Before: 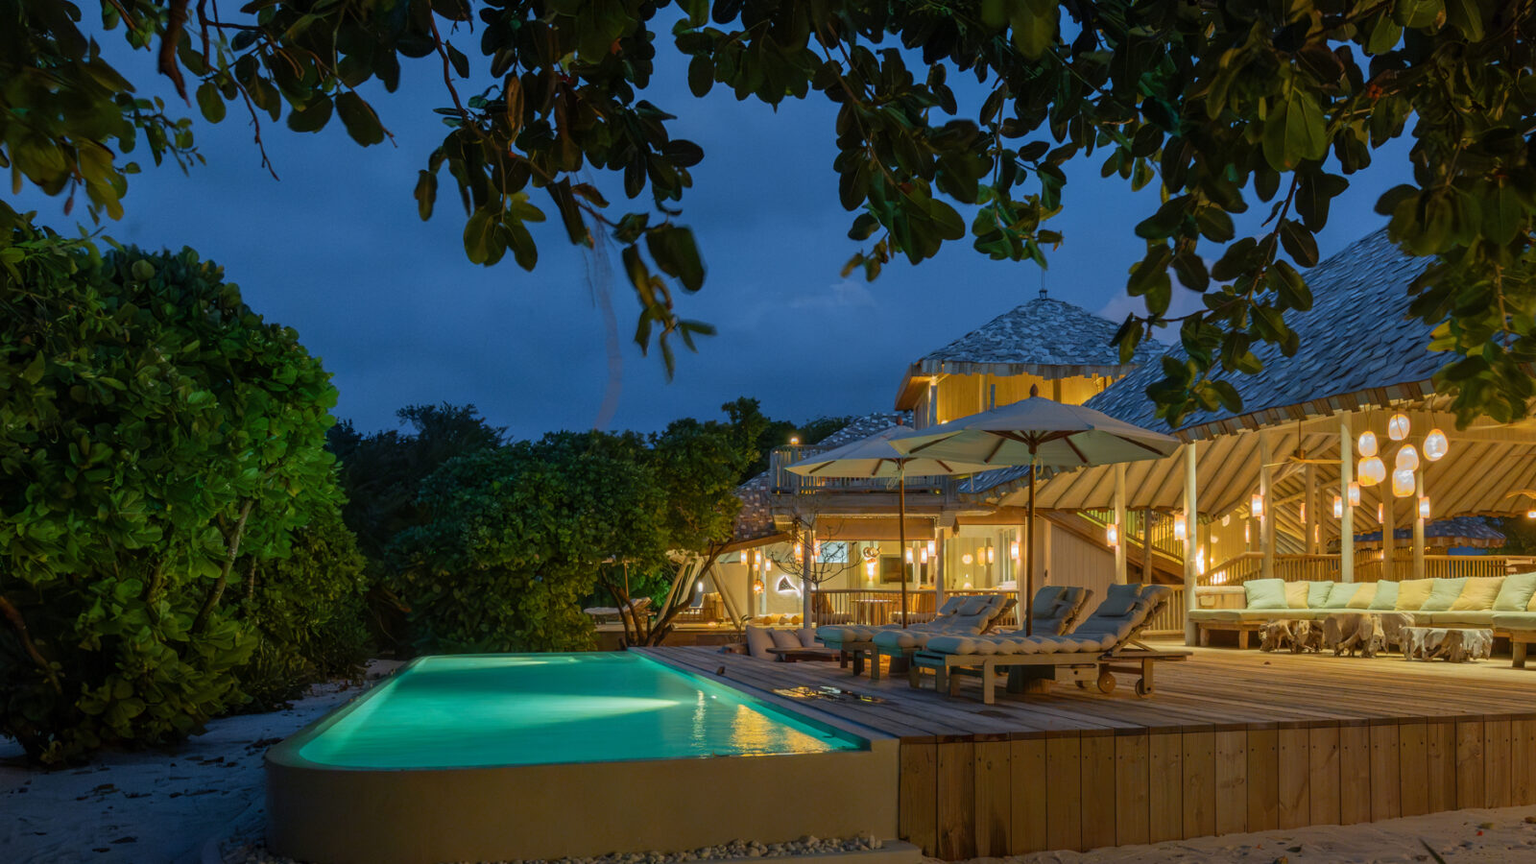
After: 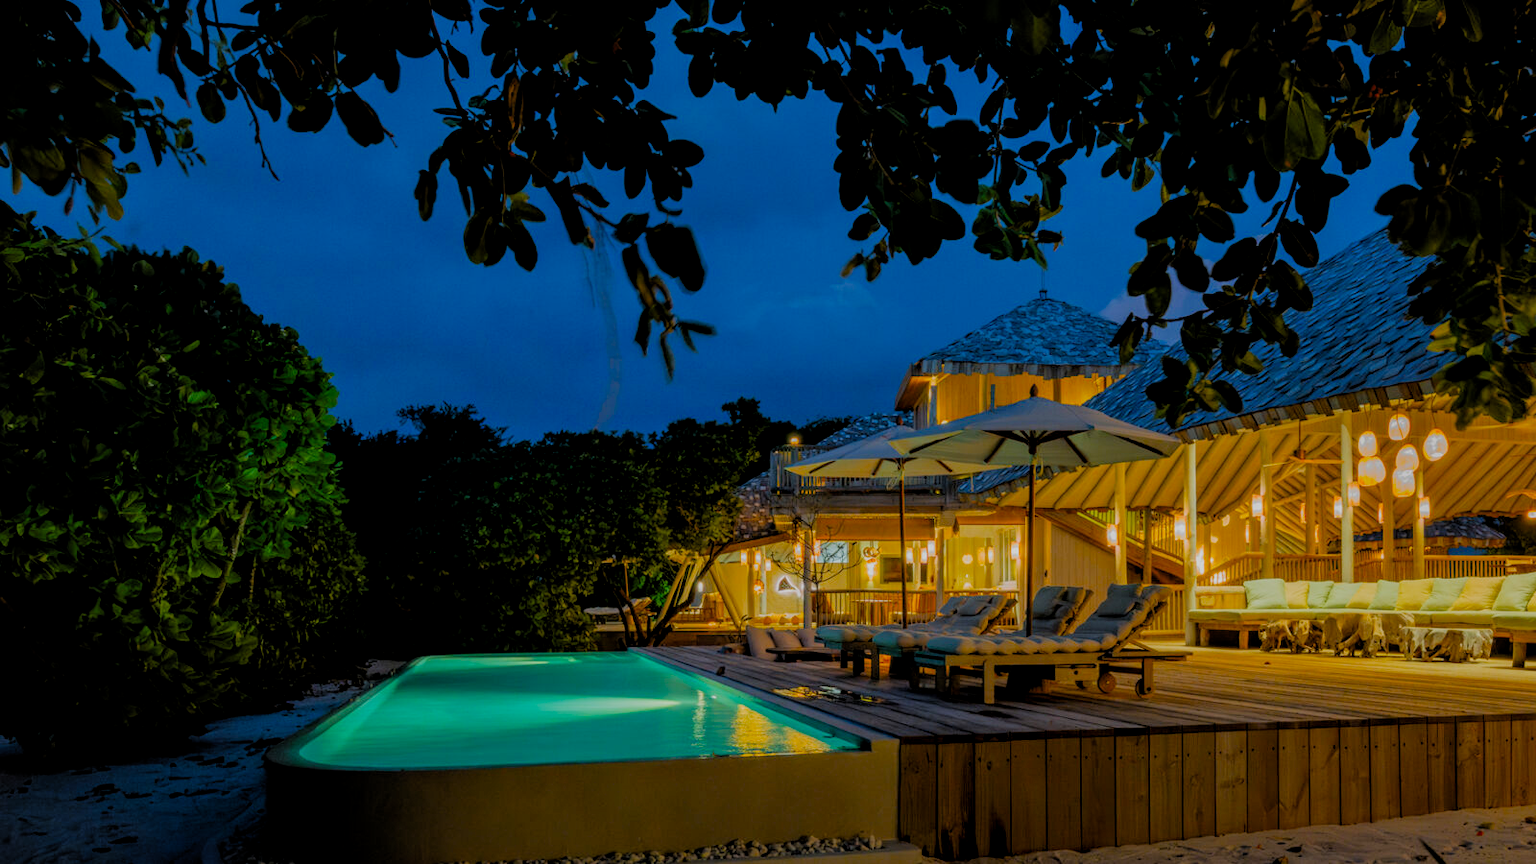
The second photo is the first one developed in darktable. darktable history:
filmic rgb: black relative exposure -4.4 EV, white relative exposure 5 EV, threshold 3 EV, hardness 2.23, latitude 40.06%, contrast 1.15, highlights saturation mix 10%, shadows ↔ highlights balance 1.04%, preserve chrominance RGB euclidean norm (legacy), color science v4 (2020), enable highlight reconstruction true
local contrast: highlights 100%, shadows 100%, detail 120%, midtone range 0.2
